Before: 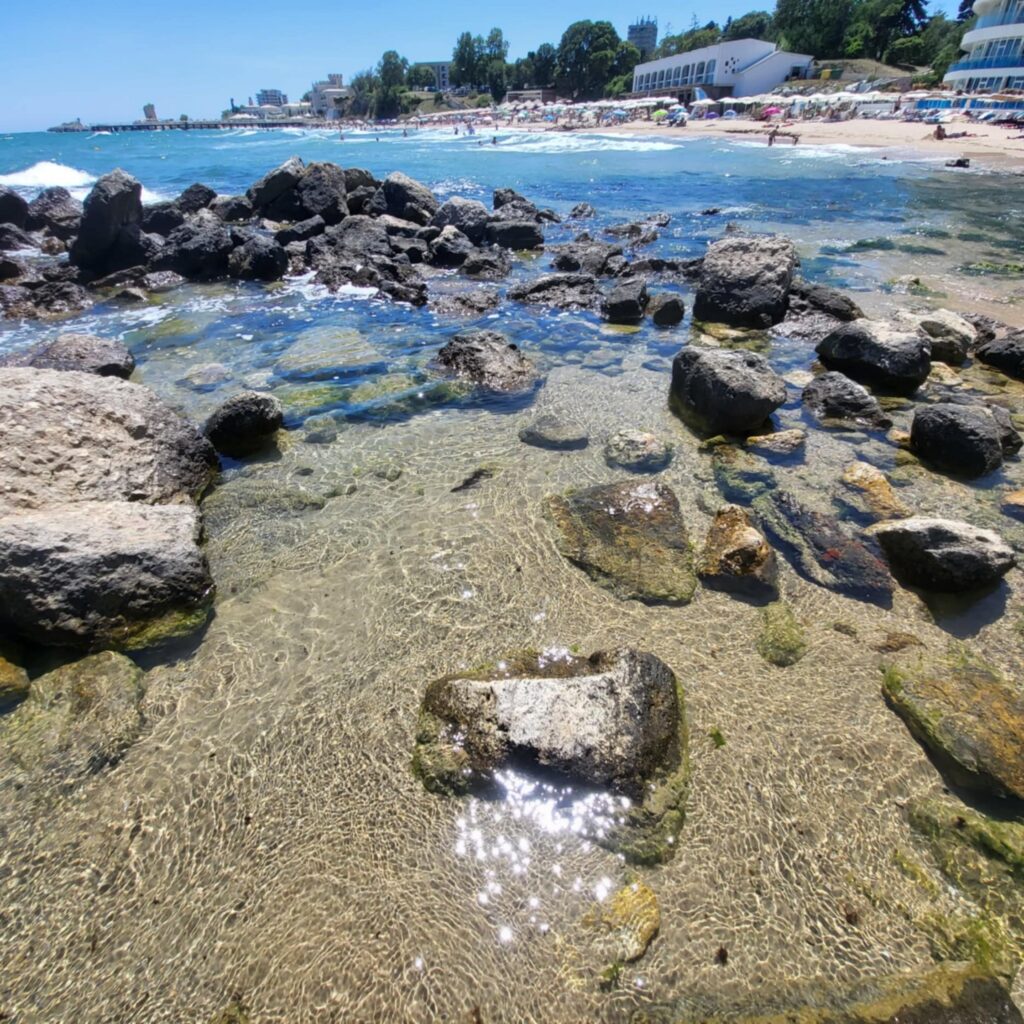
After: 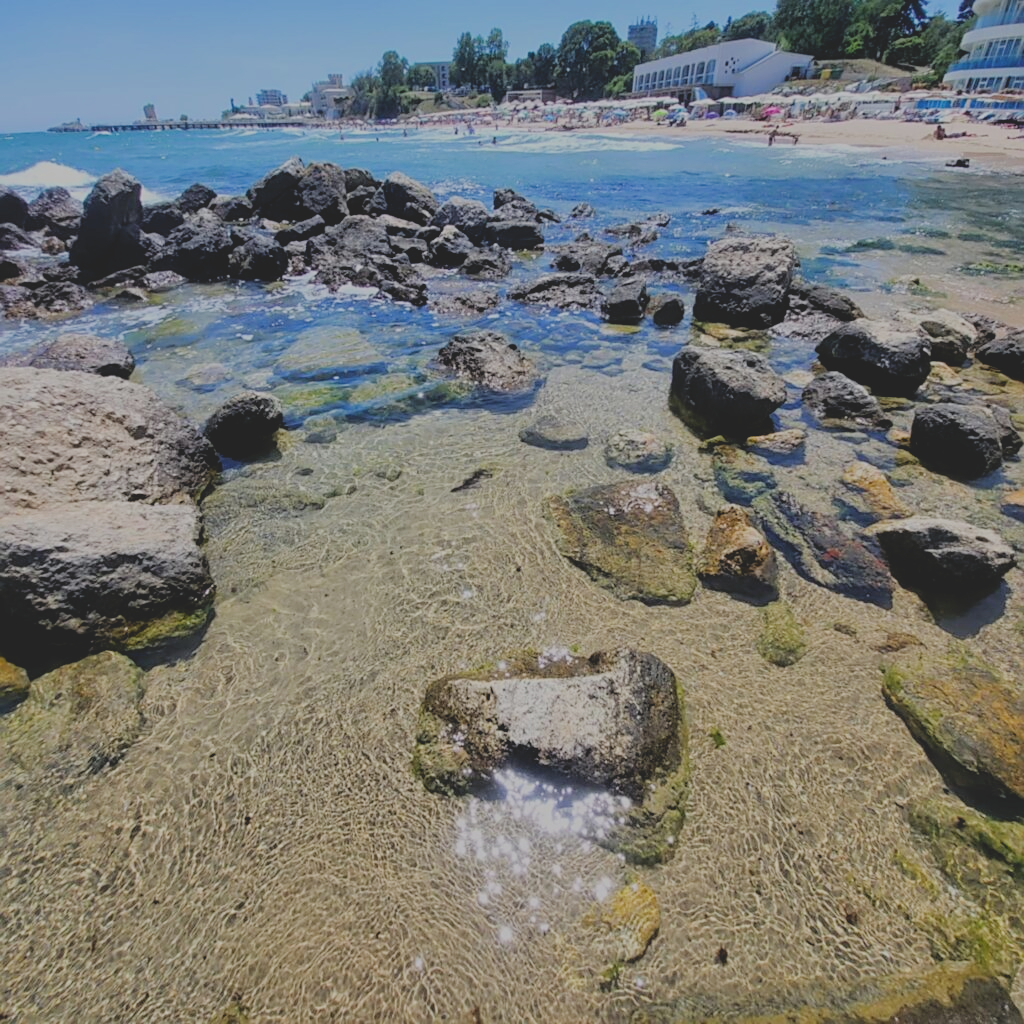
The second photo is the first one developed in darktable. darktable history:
sharpen: on, module defaults
contrast brightness saturation: contrast -0.28
filmic rgb: black relative exposure -6.68 EV, white relative exposure 4.56 EV, hardness 3.25
